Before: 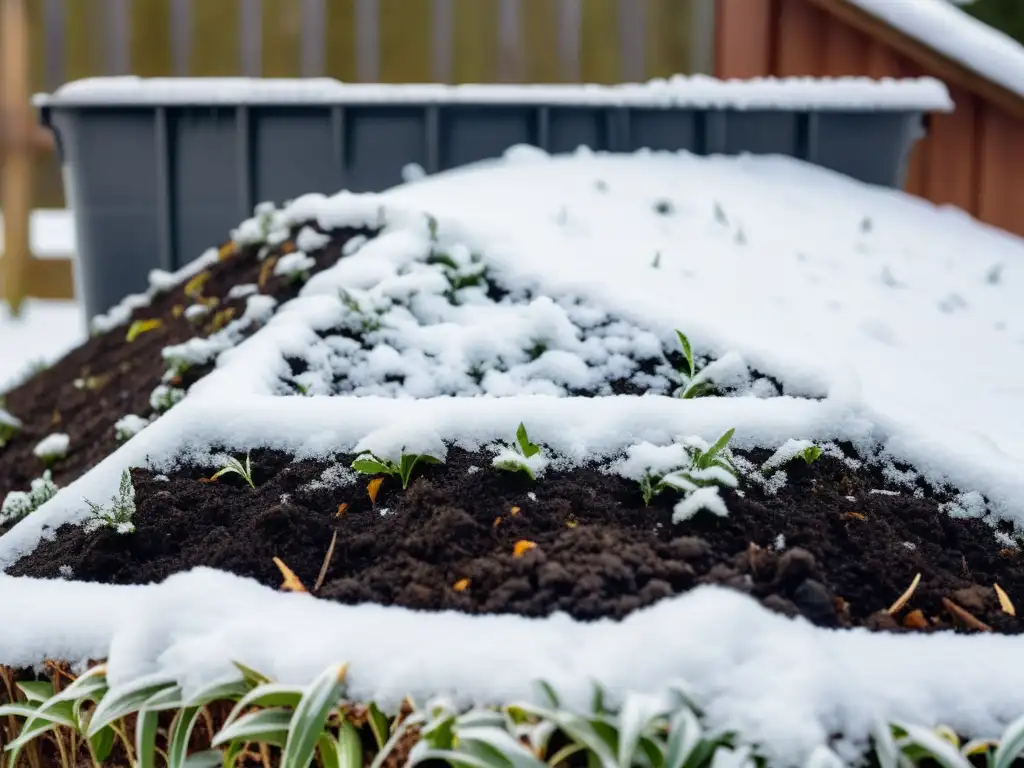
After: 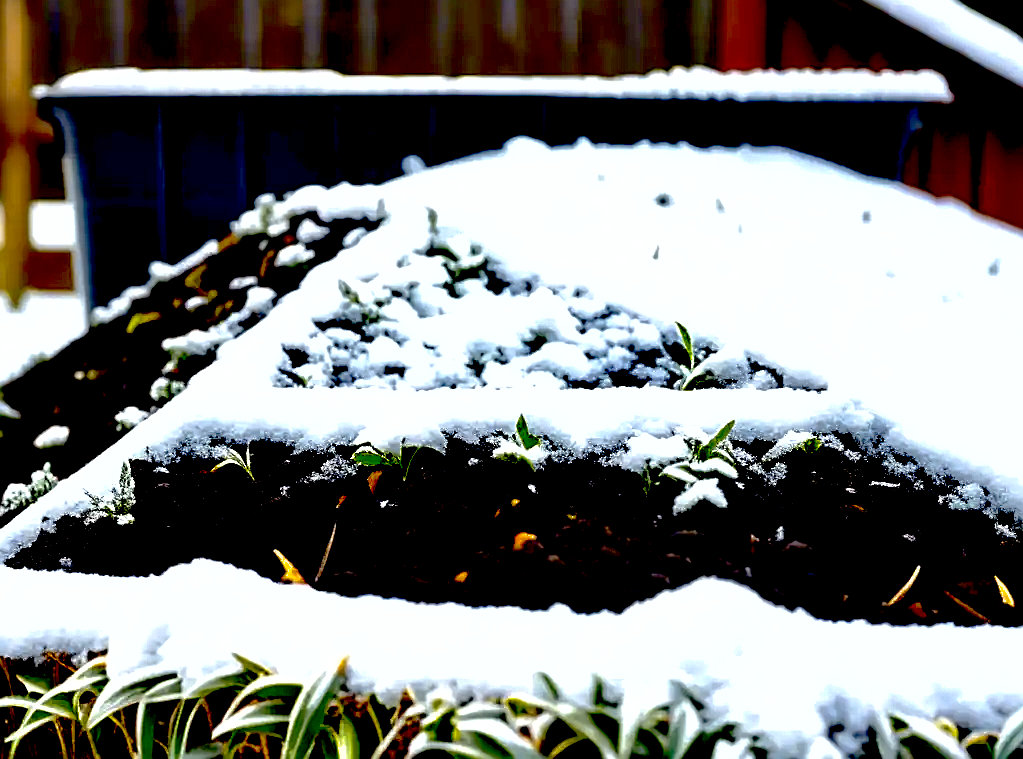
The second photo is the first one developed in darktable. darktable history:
shadows and highlights: on, module defaults
crop: top 1.049%, right 0.001%
color zones: curves: ch0 [(0.25, 0.5) (0.463, 0.627) (0.484, 0.637) (0.75, 0.5)]
tone equalizer: -8 EV -1.08 EV, -7 EV -1.01 EV, -6 EV -0.867 EV, -5 EV -0.578 EV, -3 EV 0.578 EV, -2 EV 0.867 EV, -1 EV 1.01 EV, +0 EV 1.08 EV, edges refinement/feathering 500, mask exposure compensation -1.57 EV, preserve details no
color contrast: green-magenta contrast 0.85, blue-yellow contrast 1.25, unbound 0
exposure: black level correction 0.1, exposure -0.092 EV, compensate highlight preservation false
sharpen: on, module defaults
